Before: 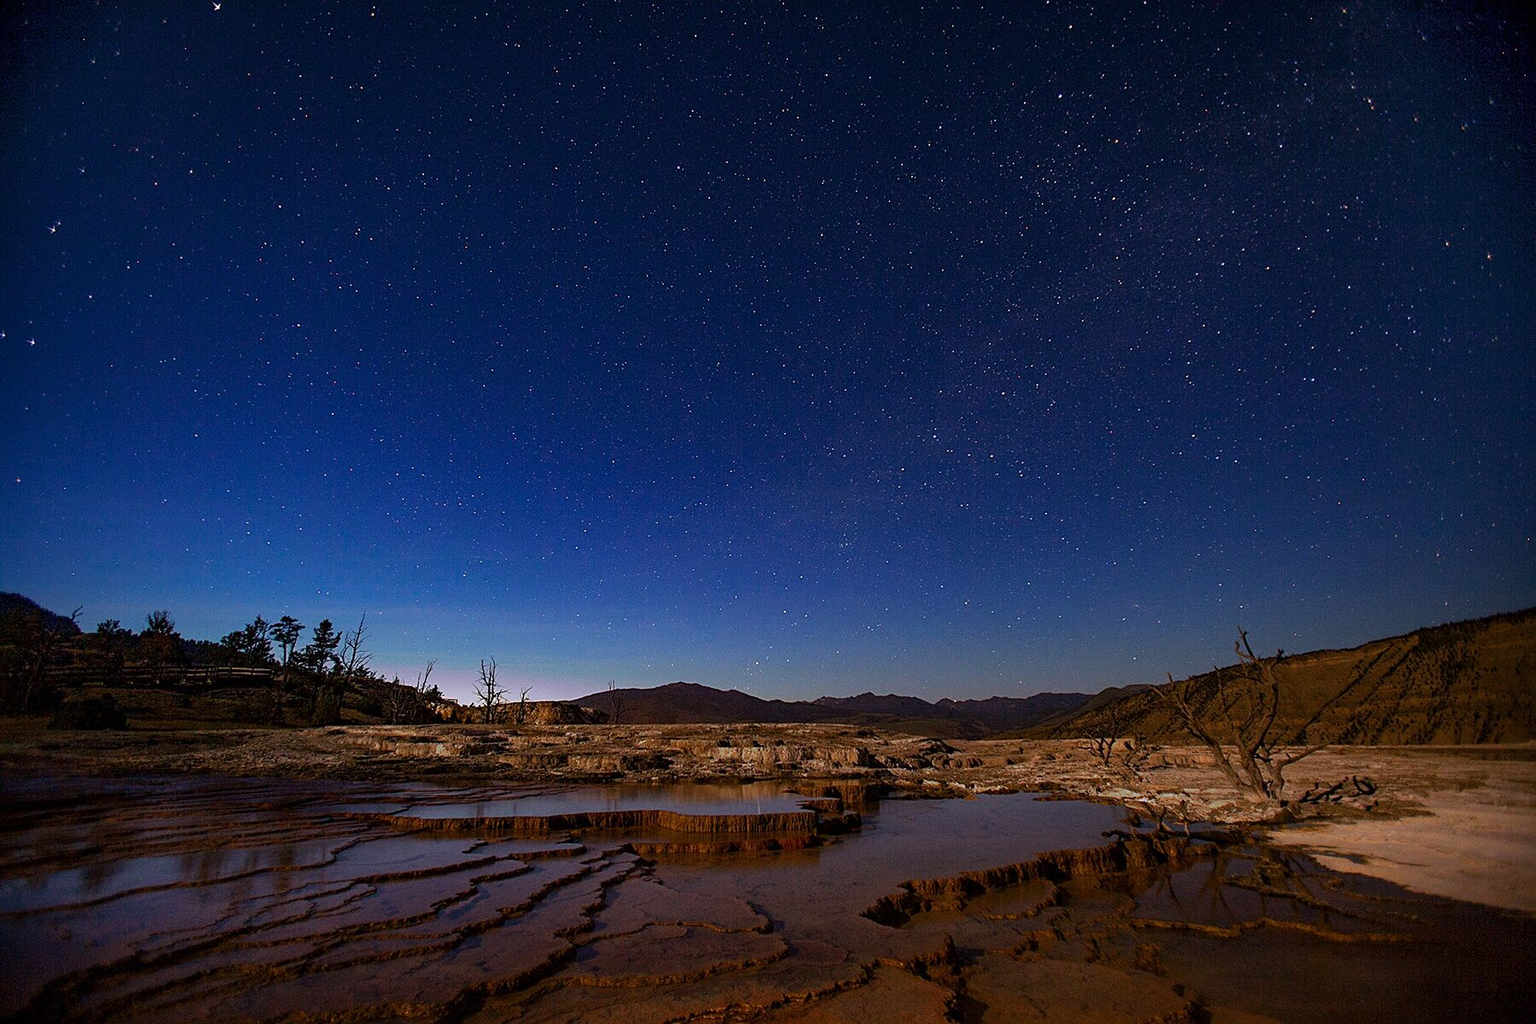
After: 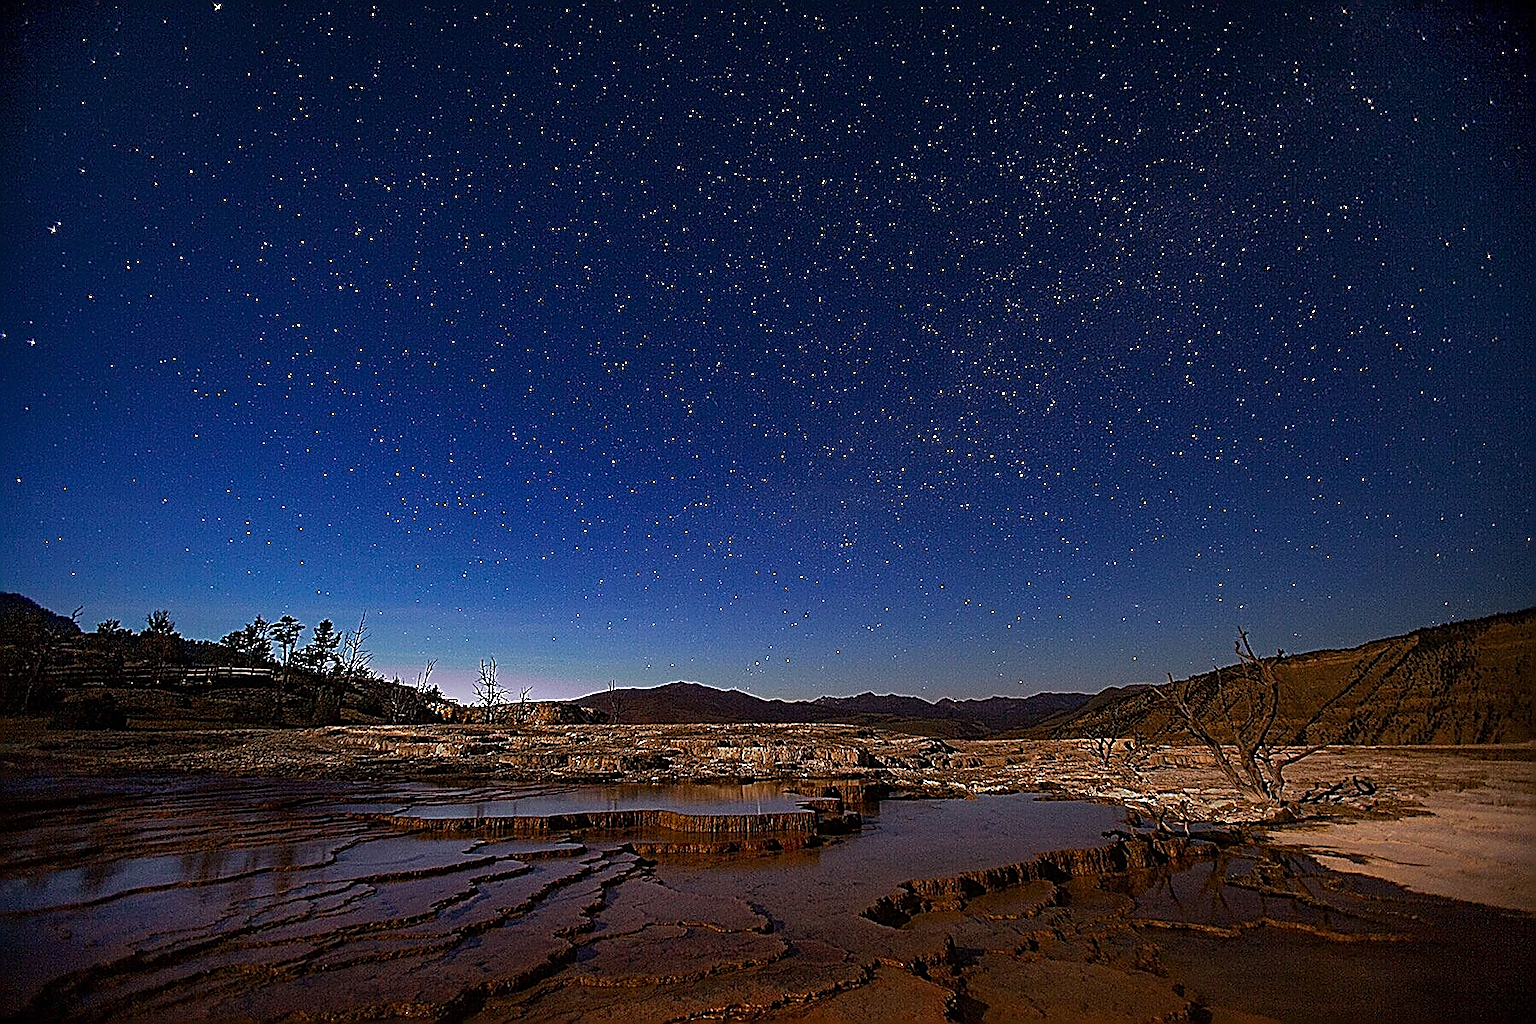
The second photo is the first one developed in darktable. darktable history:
sharpen: amount 1.855
